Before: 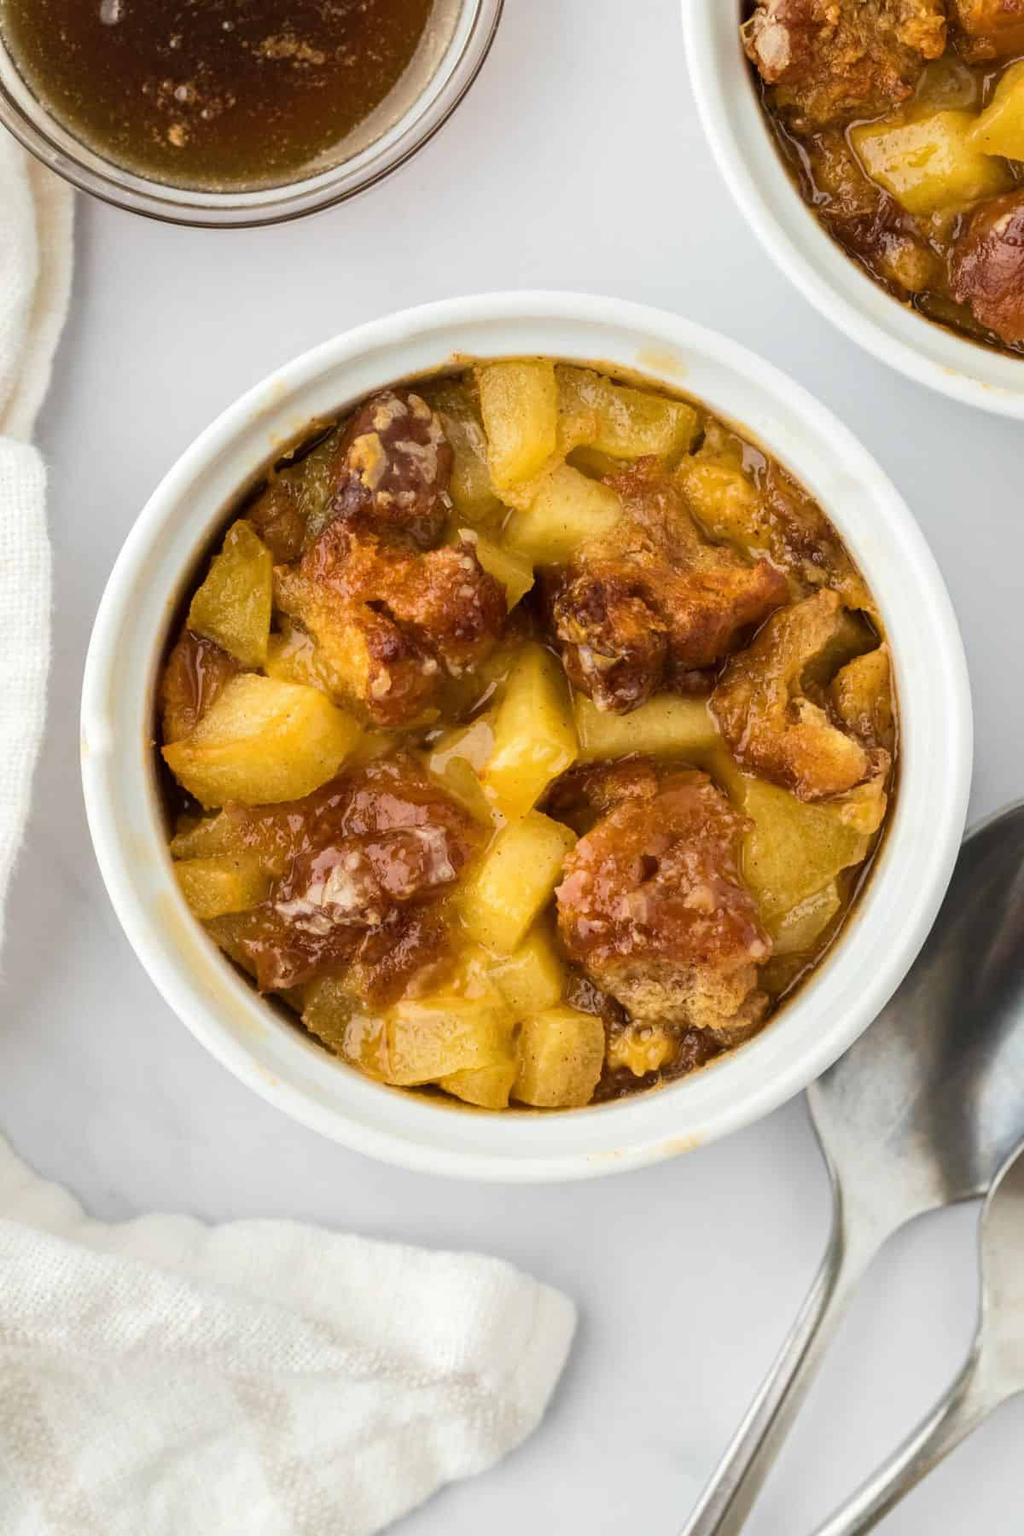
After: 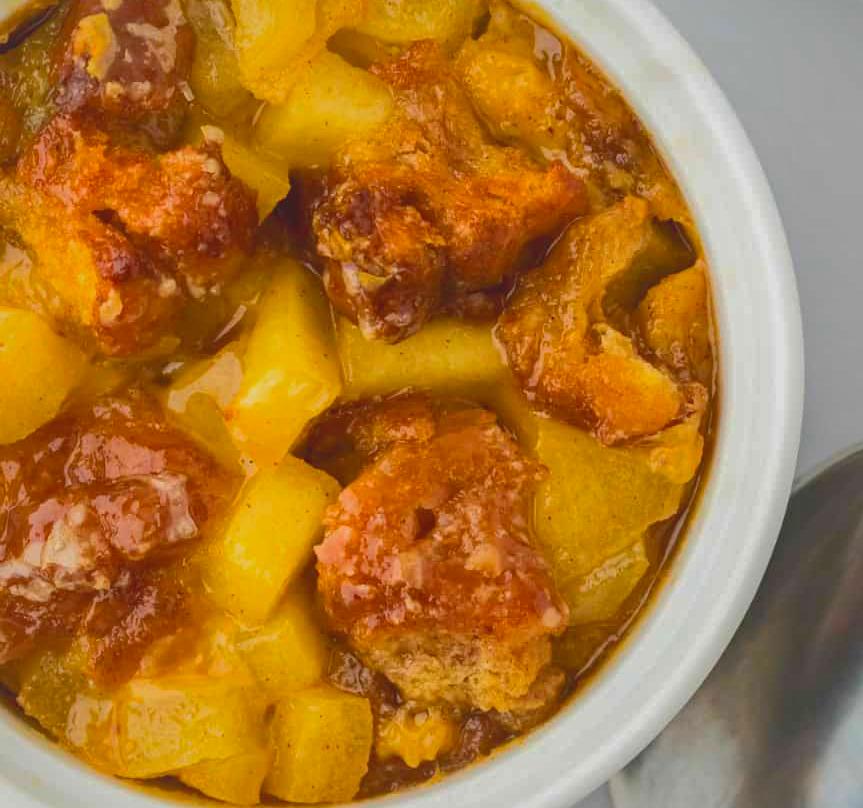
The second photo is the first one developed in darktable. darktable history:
exposure: exposure 0.127 EV, compensate exposure bias true, compensate highlight preservation false
haze removal: on, module defaults
shadows and highlights: shadows 58.57, highlights -59.91
crop and rotate: left 28.001%, top 27.453%, bottom 27.653%
contrast brightness saturation: contrast -0.175, saturation 0.186
tone equalizer: edges refinement/feathering 500, mask exposure compensation -1.57 EV, preserve details no
contrast equalizer: y [[0.502, 0.505, 0.512, 0.529, 0.564, 0.588], [0.5 ×6], [0.502, 0.505, 0.512, 0.529, 0.564, 0.588], [0, 0.001, 0.001, 0.004, 0.008, 0.011], [0, 0.001, 0.001, 0.004, 0.008, 0.011]], mix 0.3
